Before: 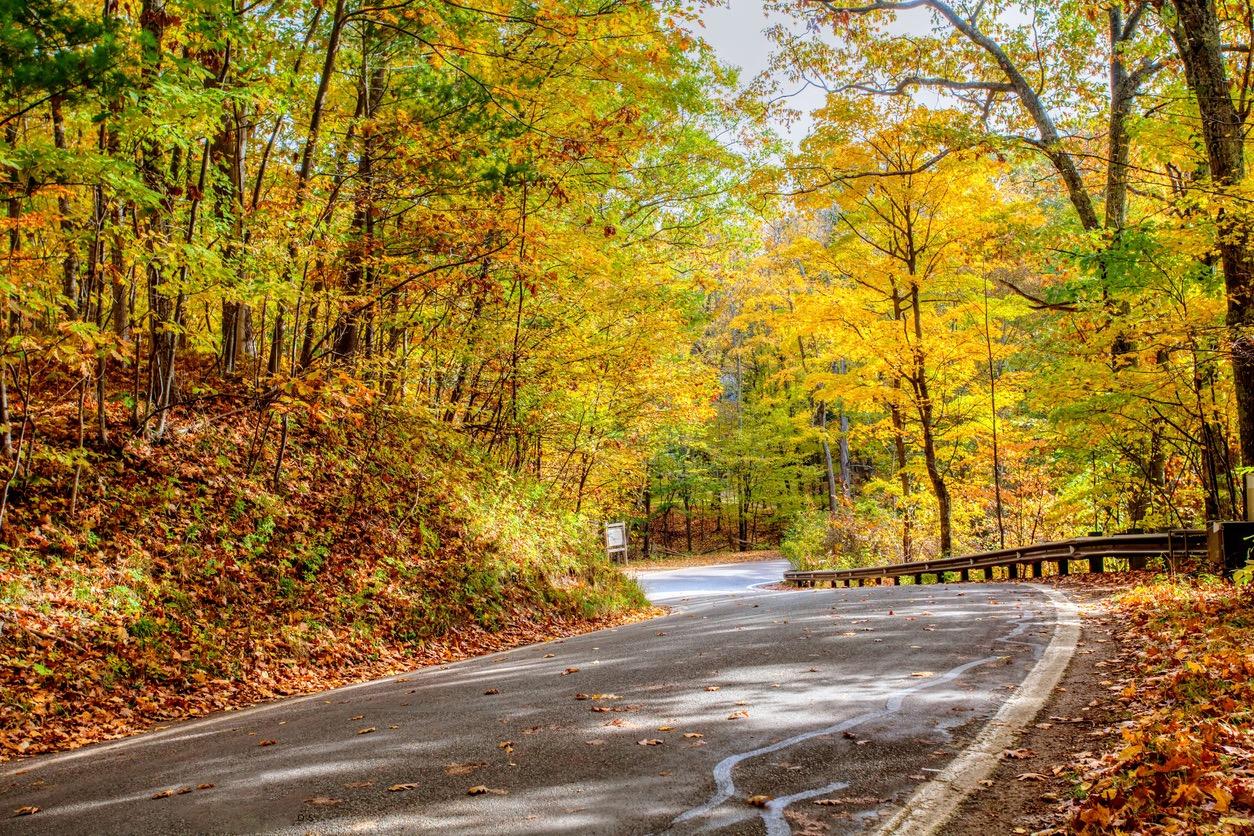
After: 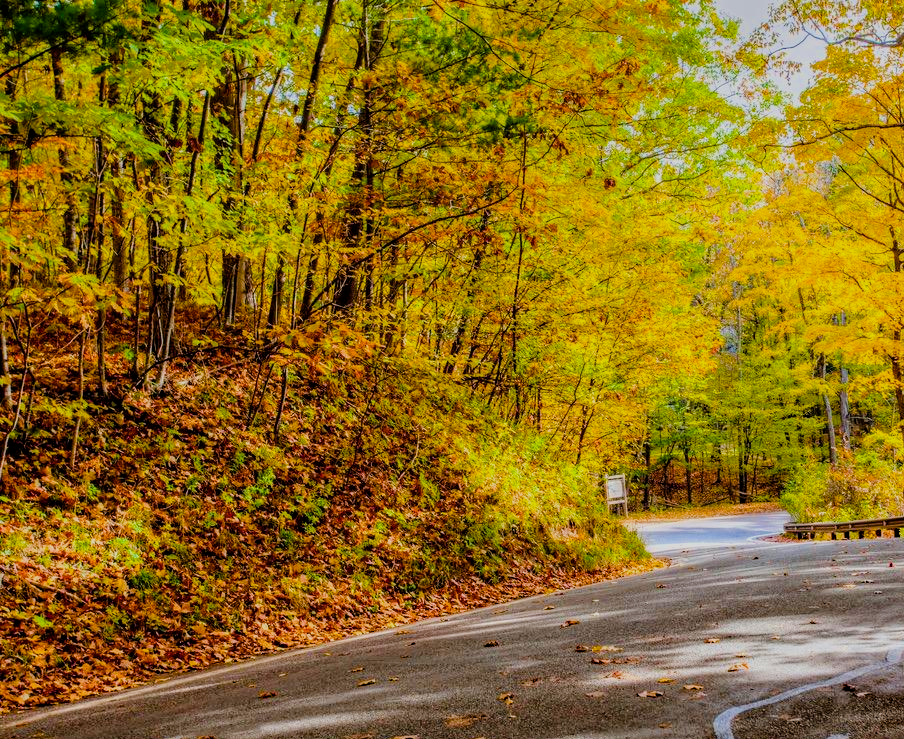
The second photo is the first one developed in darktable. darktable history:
color balance rgb: linear chroma grading › global chroma 15.162%, perceptual saturation grading › global saturation 19.336%, contrast 5.016%
filmic rgb: black relative exposure -7.65 EV, white relative exposure 4.56 EV, hardness 3.61
exposure: compensate exposure bias true, compensate highlight preservation false
haze removal: strength 0.285, distance 0.253, adaptive false
crop: top 5.756%, right 27.879%, bottom 5.794%
